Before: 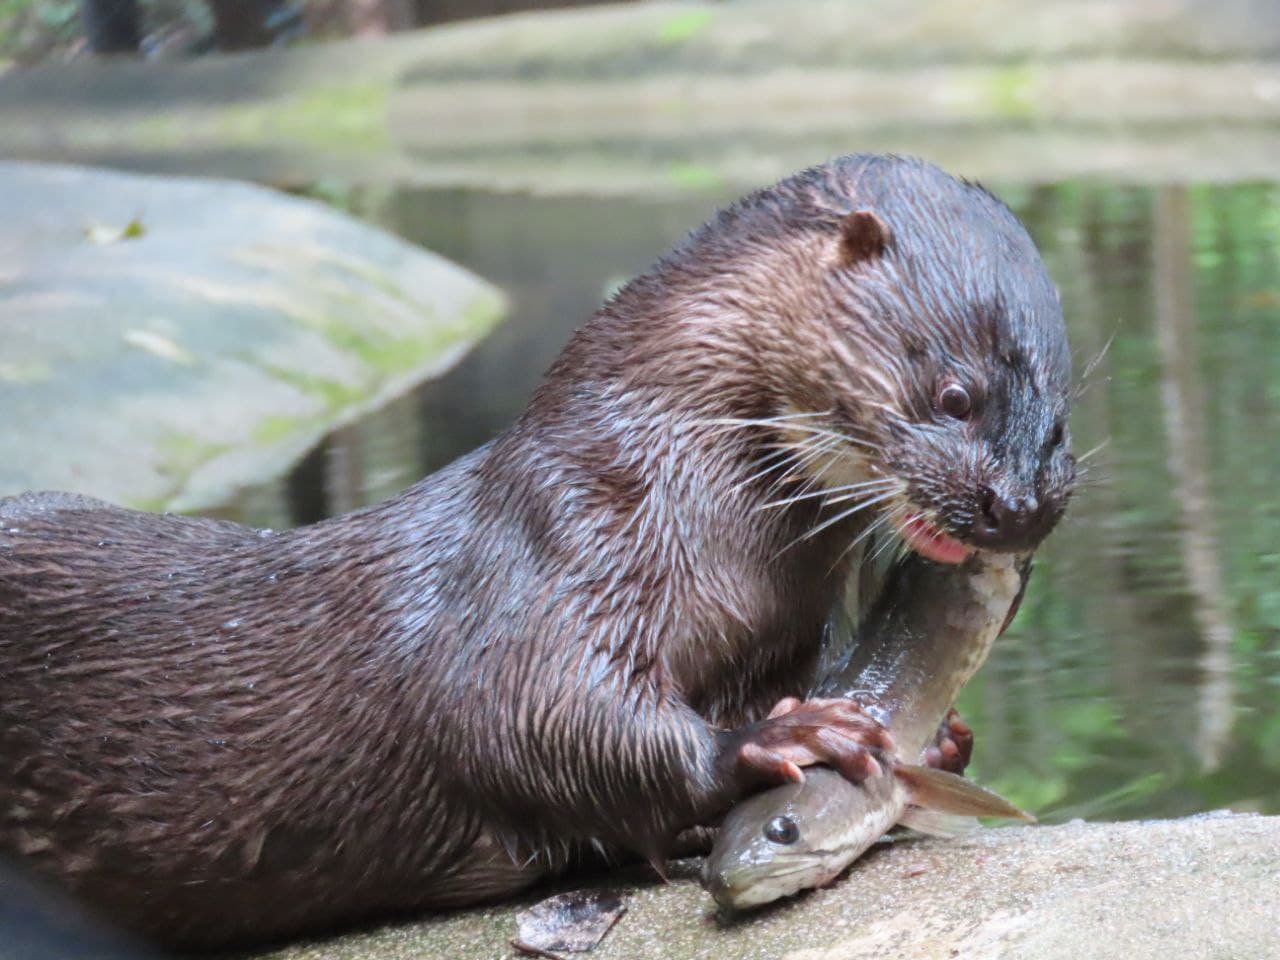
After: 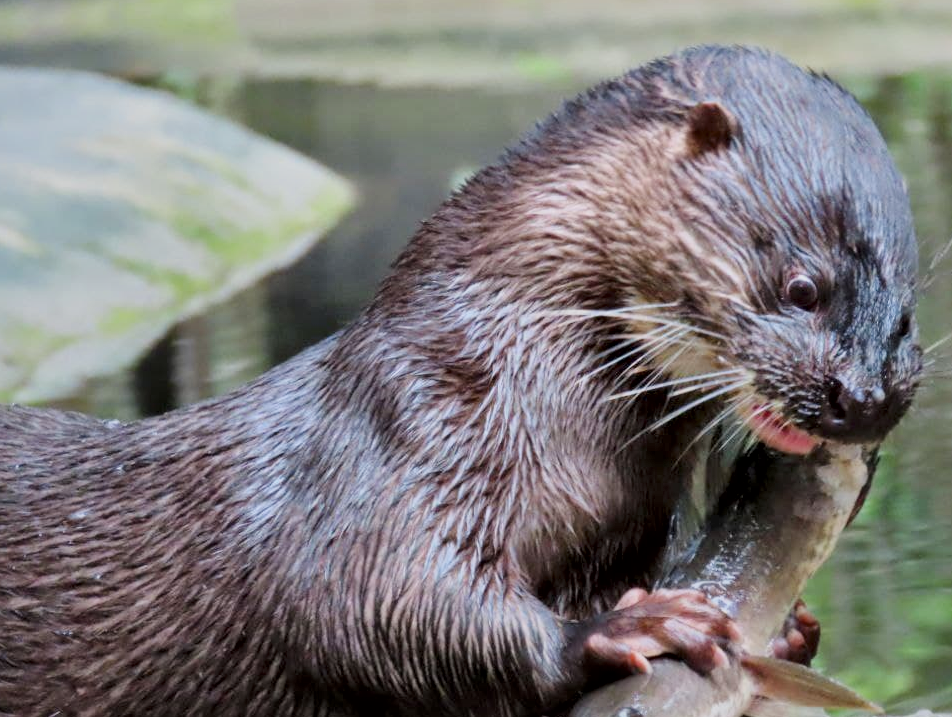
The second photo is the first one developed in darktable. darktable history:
local contrast: mode bilateral grid, contrast 25, coarseness 59, detail 152%, midtone range 0.2
crop and rotate: left 11.96%, top 11.408%, right 13.643%, bottom 13.804%
color balance rgb: linear chroma grading › global chroma 15.504%, perceptual saturation grading › global saturation -0.113%, global vibrance 0.46%
filmic rgb: black relative exposure -7.65 EV, white relative exposure 4.56 EV, hardness 3.61, contrast 0.993
